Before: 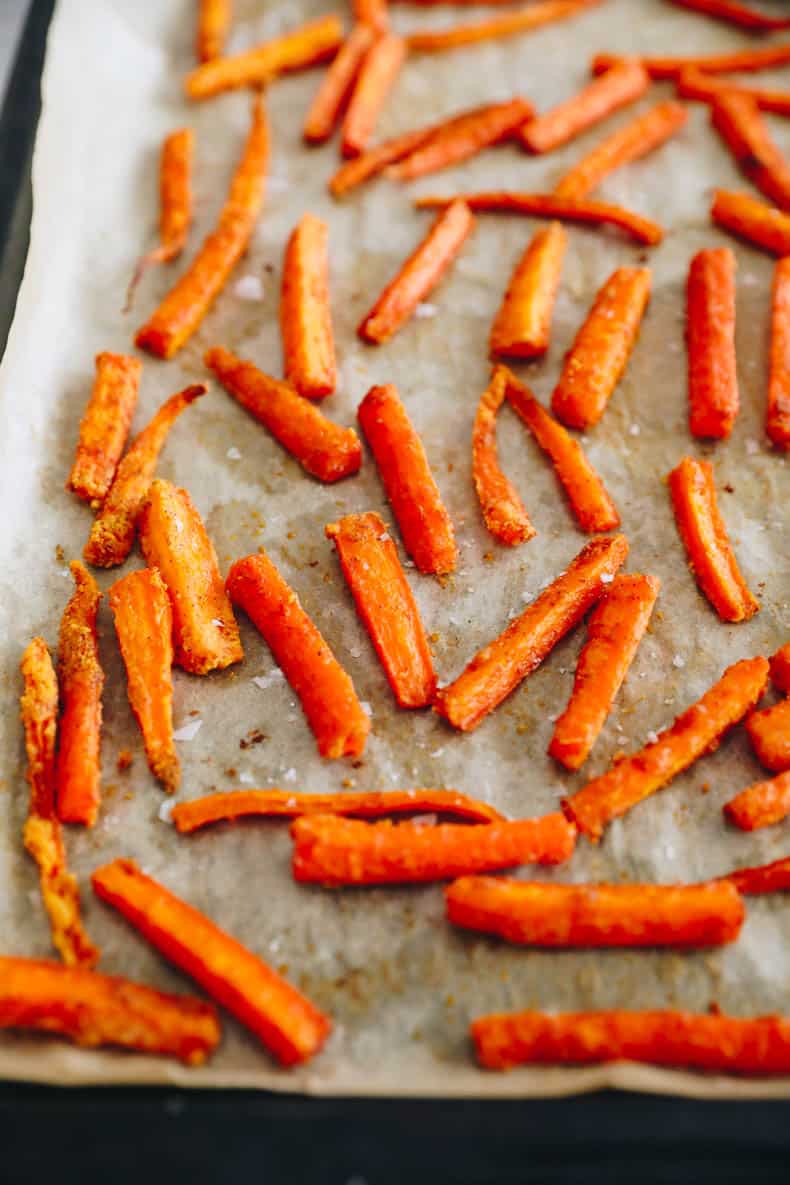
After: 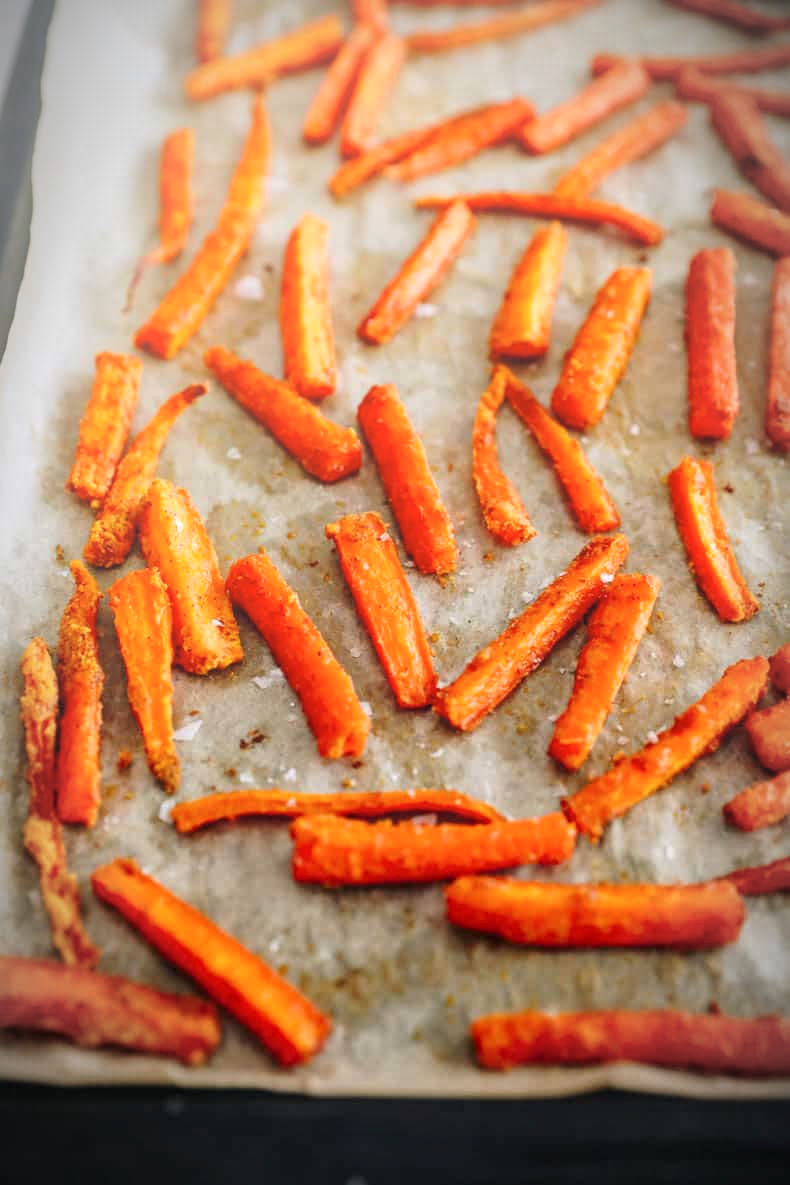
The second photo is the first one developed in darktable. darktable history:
vignetting: automatic ratio true
bloom: size 40%
local contrast: detail 130%
